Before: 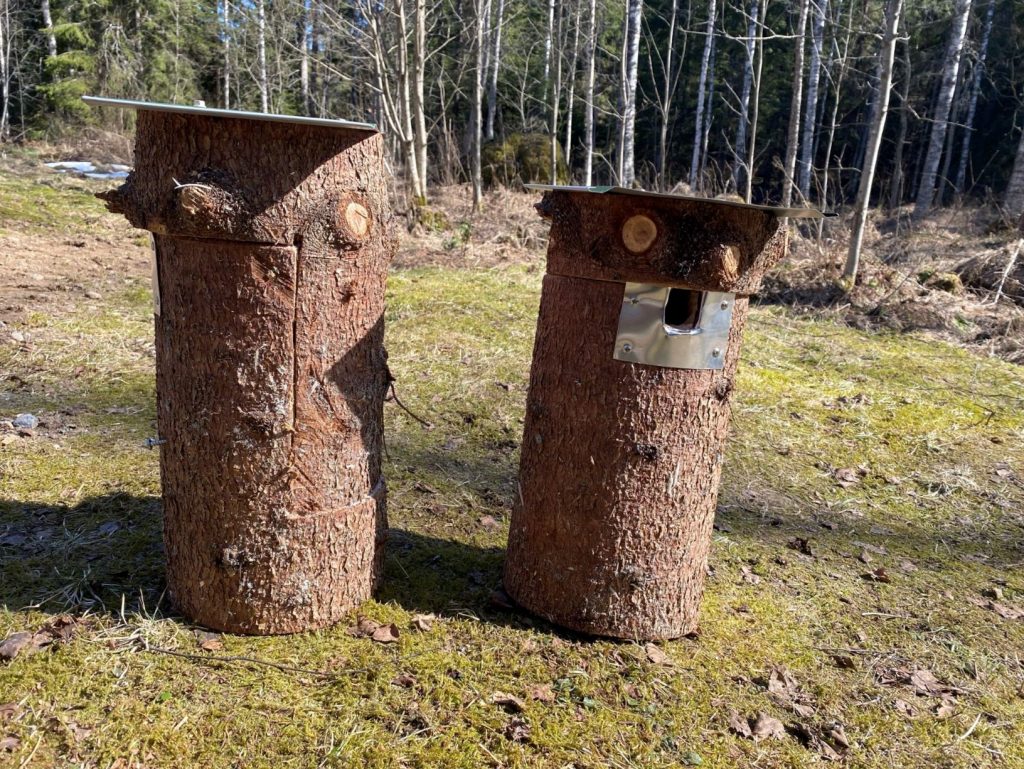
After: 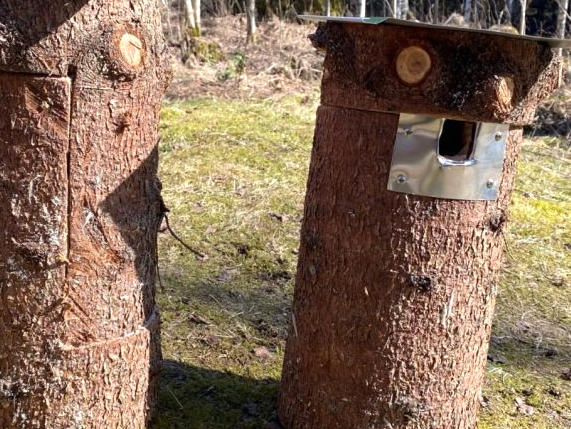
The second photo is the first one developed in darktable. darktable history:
exposure: black level correction 0, exposure 0.3 EV, compensate highlight preservation false
crop and rotate: left 22.13%, top 22.054%, right 22.026%, bottom 22.102%
